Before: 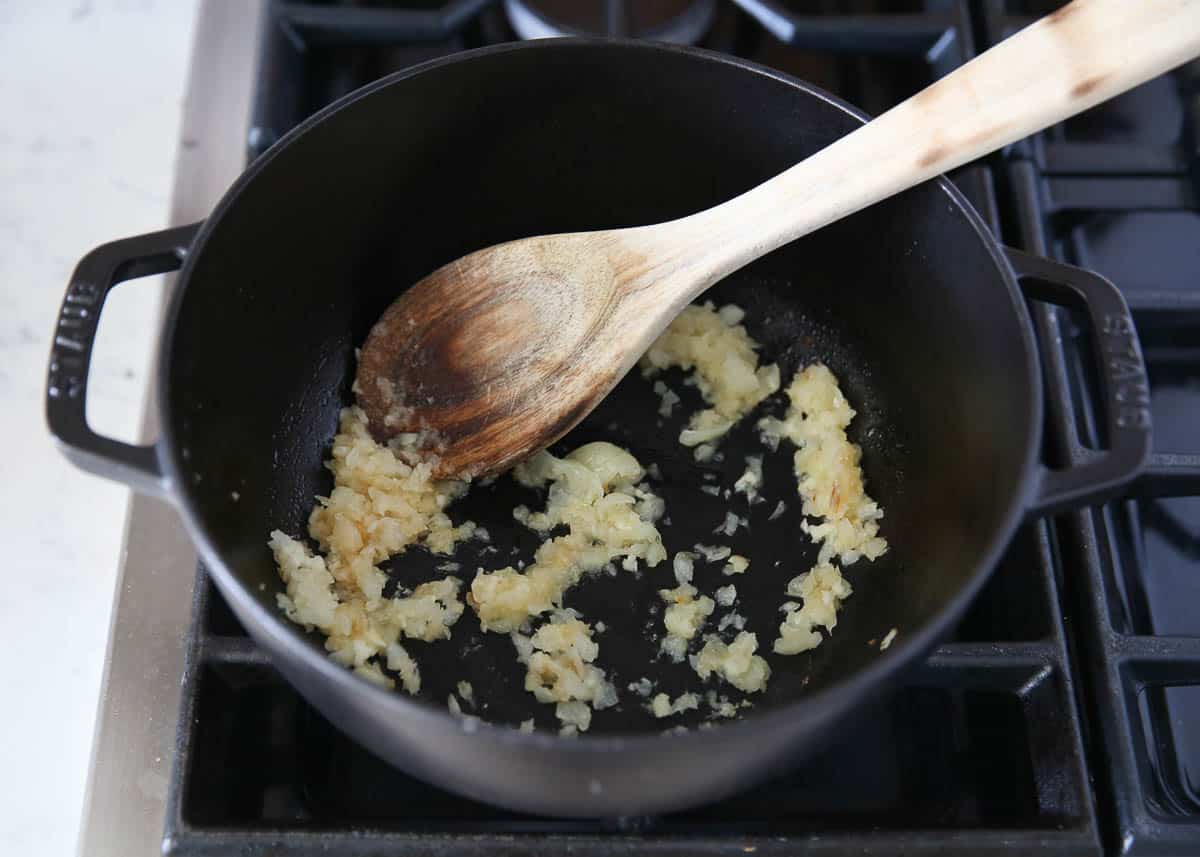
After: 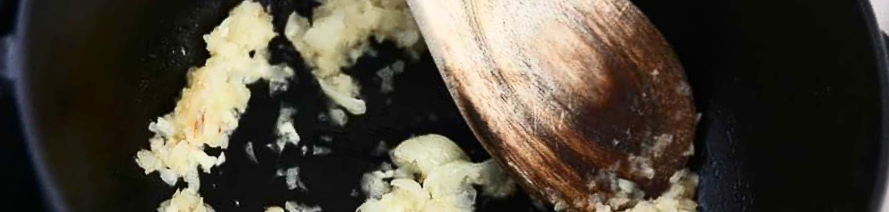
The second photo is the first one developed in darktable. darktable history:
crop and rotate: angle 16.12°, top 30.835%, bottom 35.653%
contrast brightness saturation: contrast 0.39, brightness 0.1
